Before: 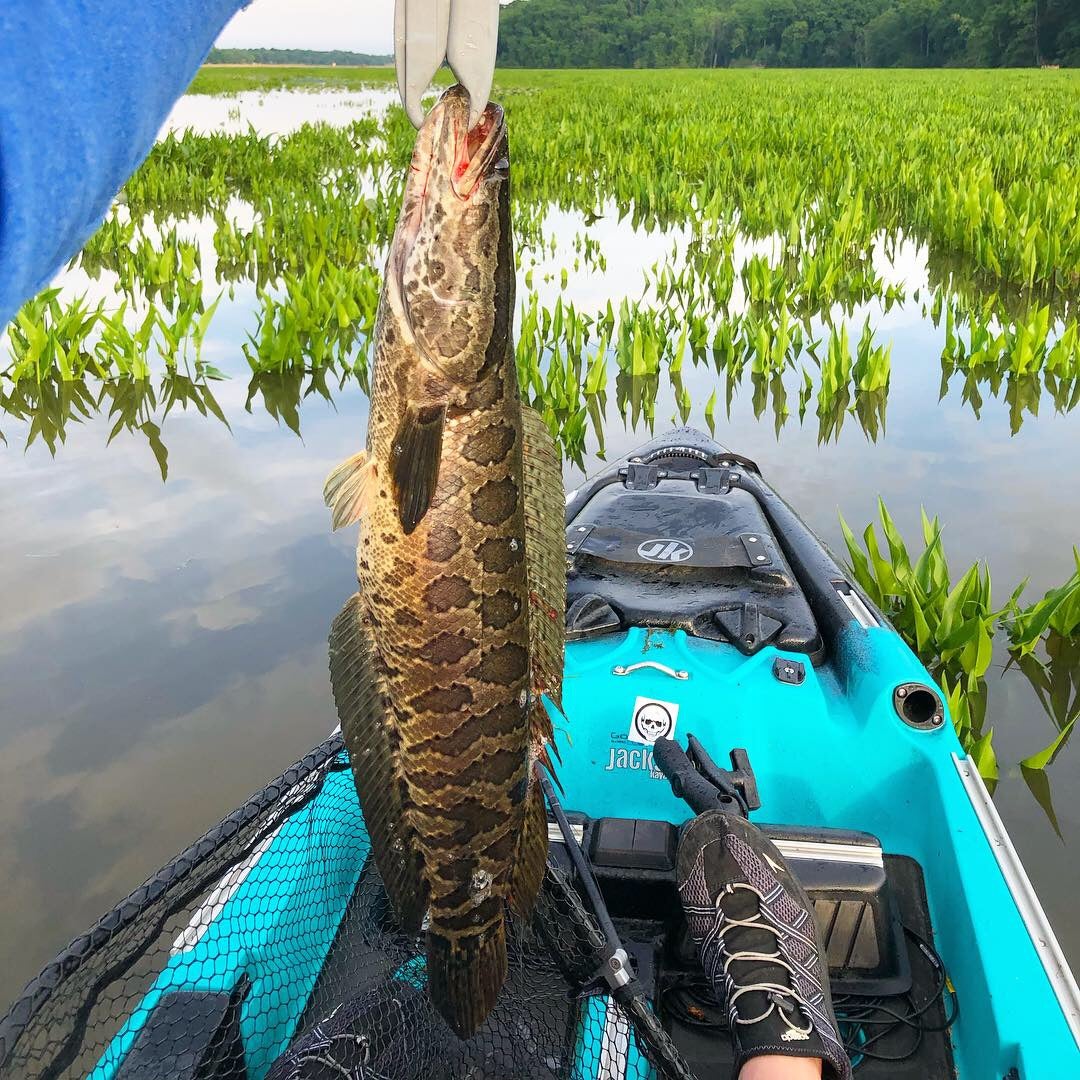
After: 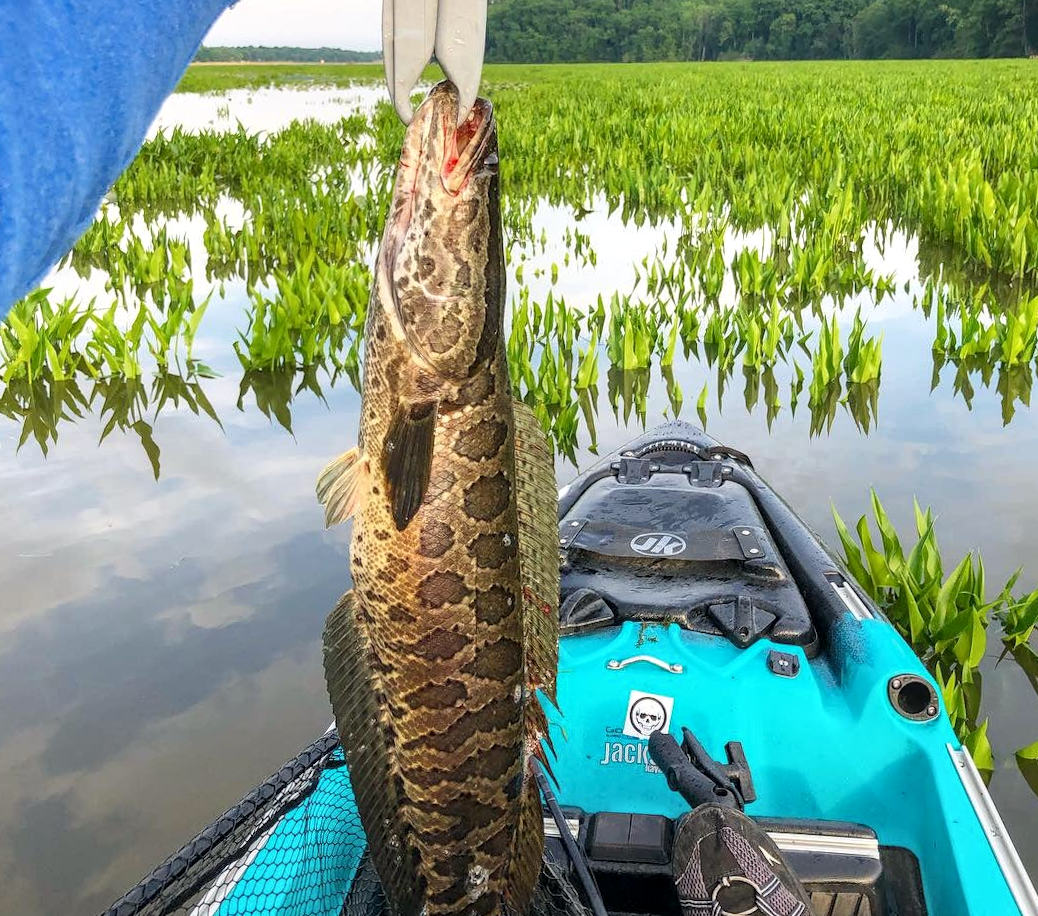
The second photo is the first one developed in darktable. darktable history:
local contrast: on, module defaults
crop and rotate: angle 0.563°, left 0.208%, right 2.72%, bottom 14.281%
